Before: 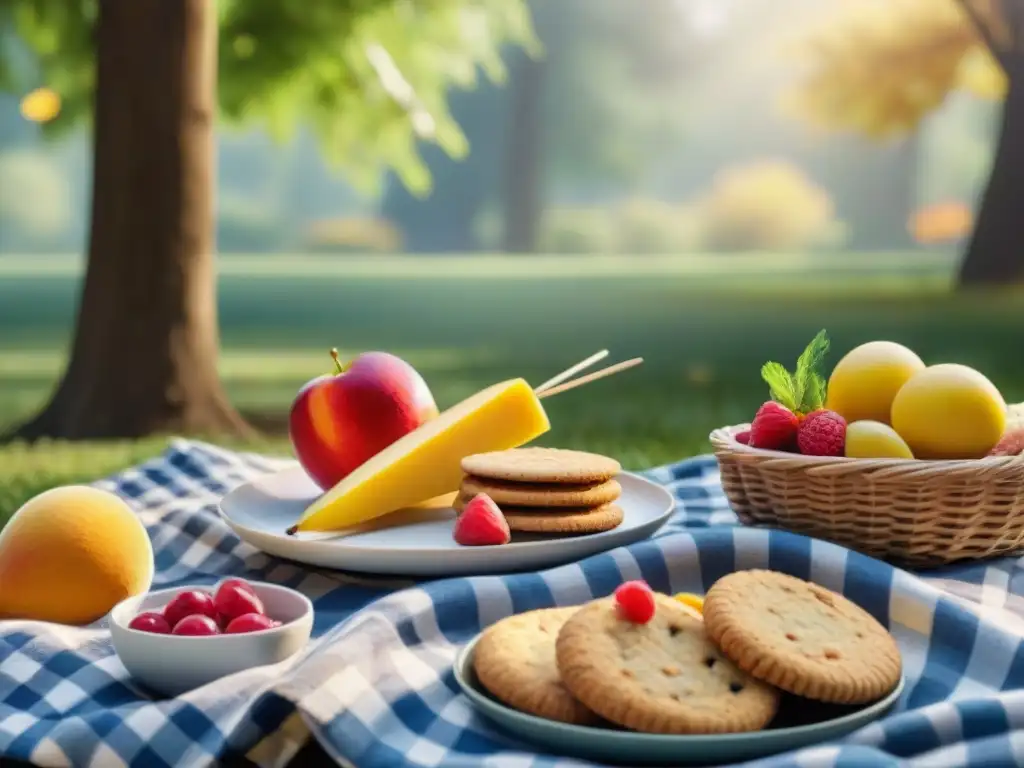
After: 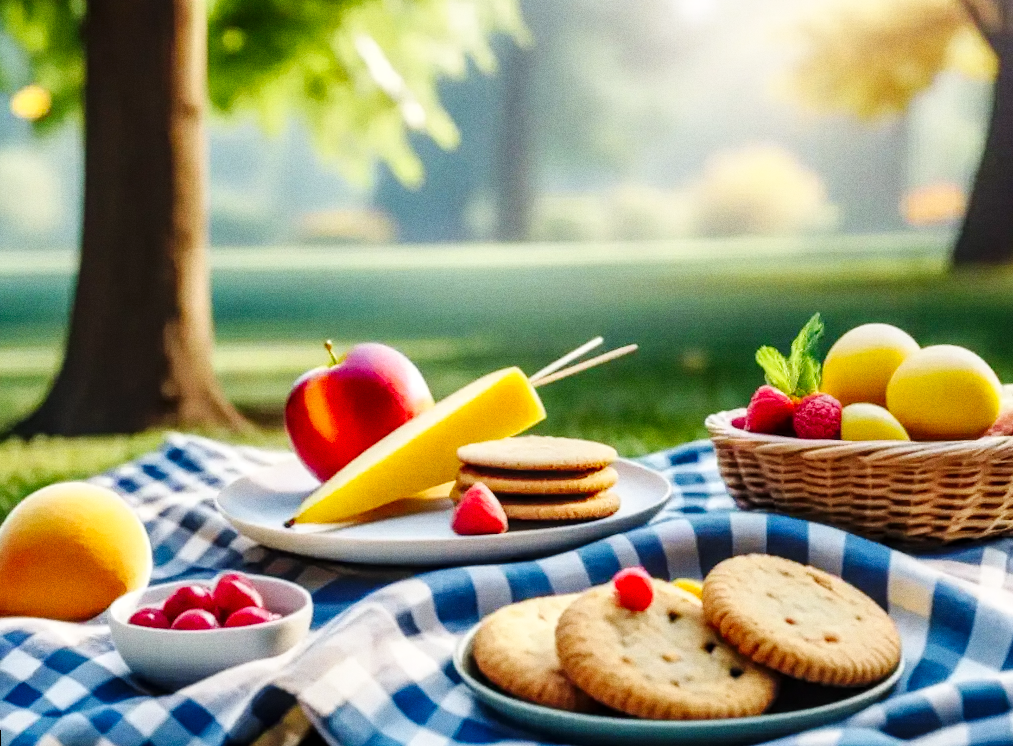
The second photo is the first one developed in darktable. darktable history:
local contrast: detail 130%
base curve: curves: ch0 [(0, 0) (0.036, 0.025) (0.121, 0.166) (0.206, 0.329) (0.605, 0.79) (1, 1)], preserve colors none
grain: on, module defaults
rotate and perspective: rotation -1°, crop left 0.011, crop right 0.989, crop top 0.025, crop bottom 0.975
